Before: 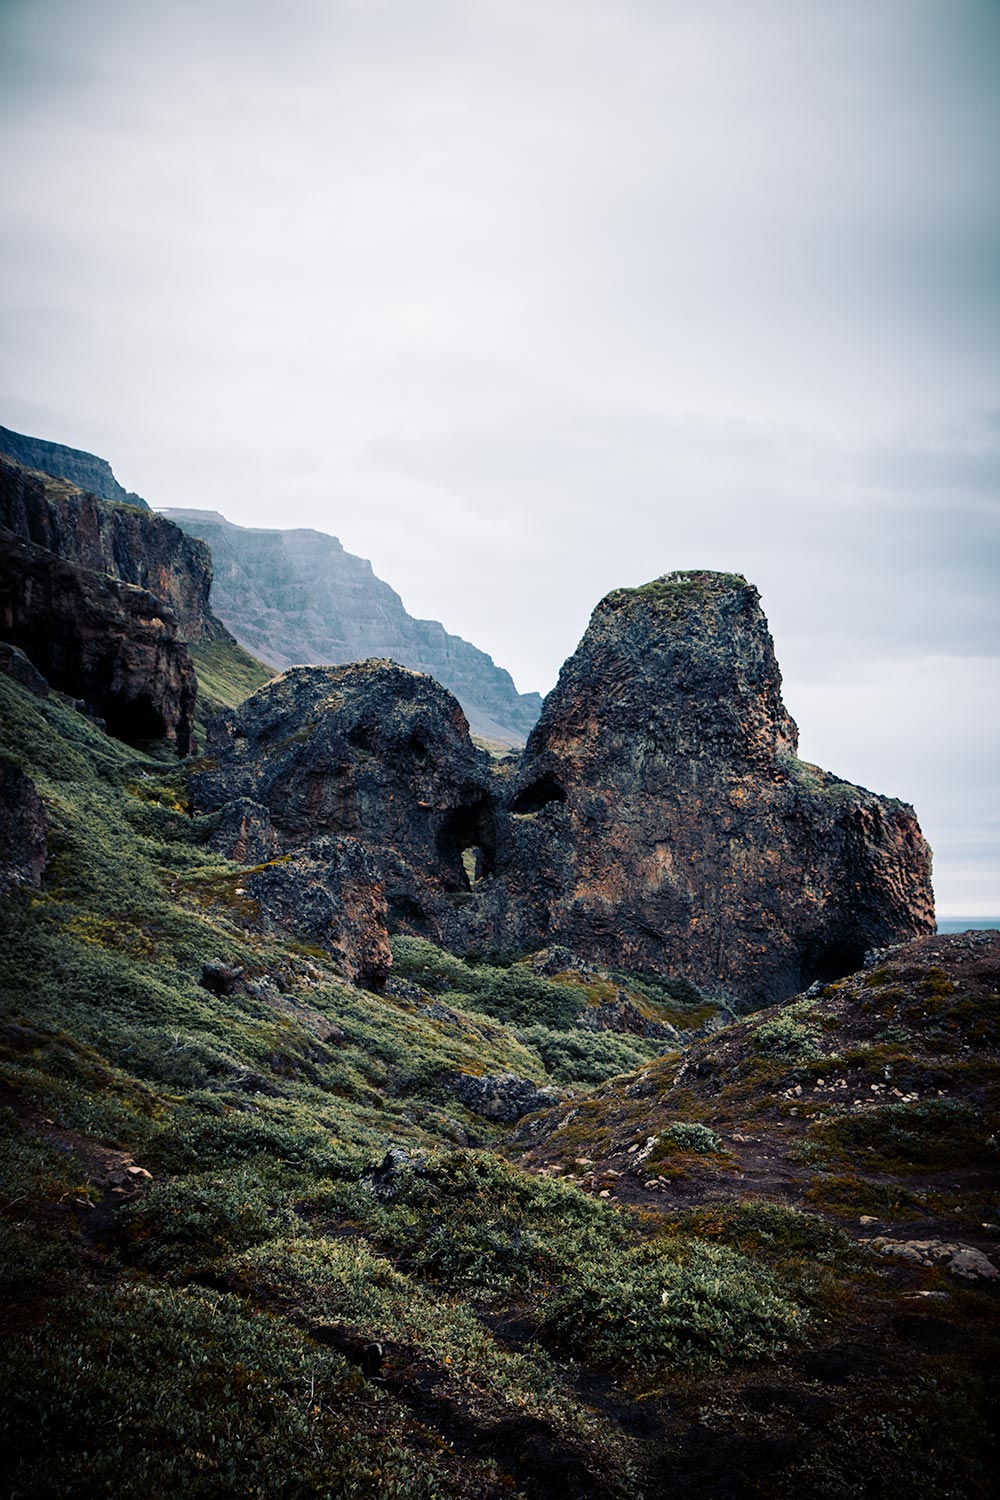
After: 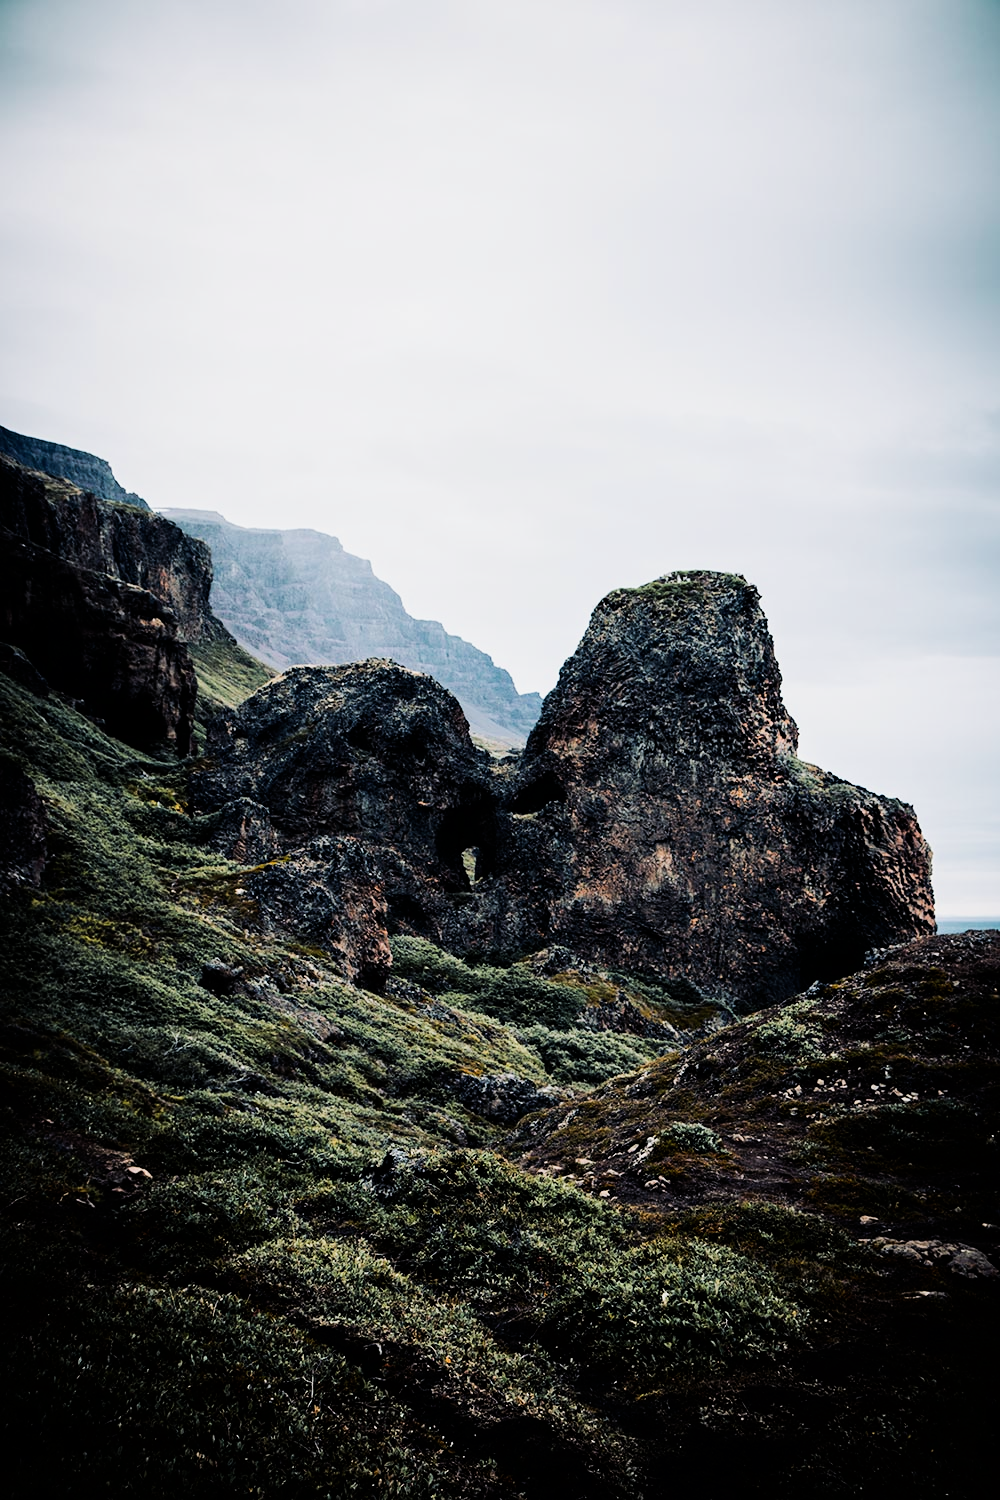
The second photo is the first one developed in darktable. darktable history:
tone equalizer: -8 EV -0.75 EV, -7 EV -0.7 EV, -6 EV -0.6 EV, -5 EV -0.4 EV, -3 EV 0.4 EV, -2 EV 0.6 EV, -1 EV 0.7 EV, +0 EV 0.75 EV, edges refinement/feathering 500, mask exposure compensation -1.57 EV, preserve details no
filmic rgb: black relative exposure -7.65 EV, hardness 4.02, contrast 1.1, highlights saturation mix -30%
